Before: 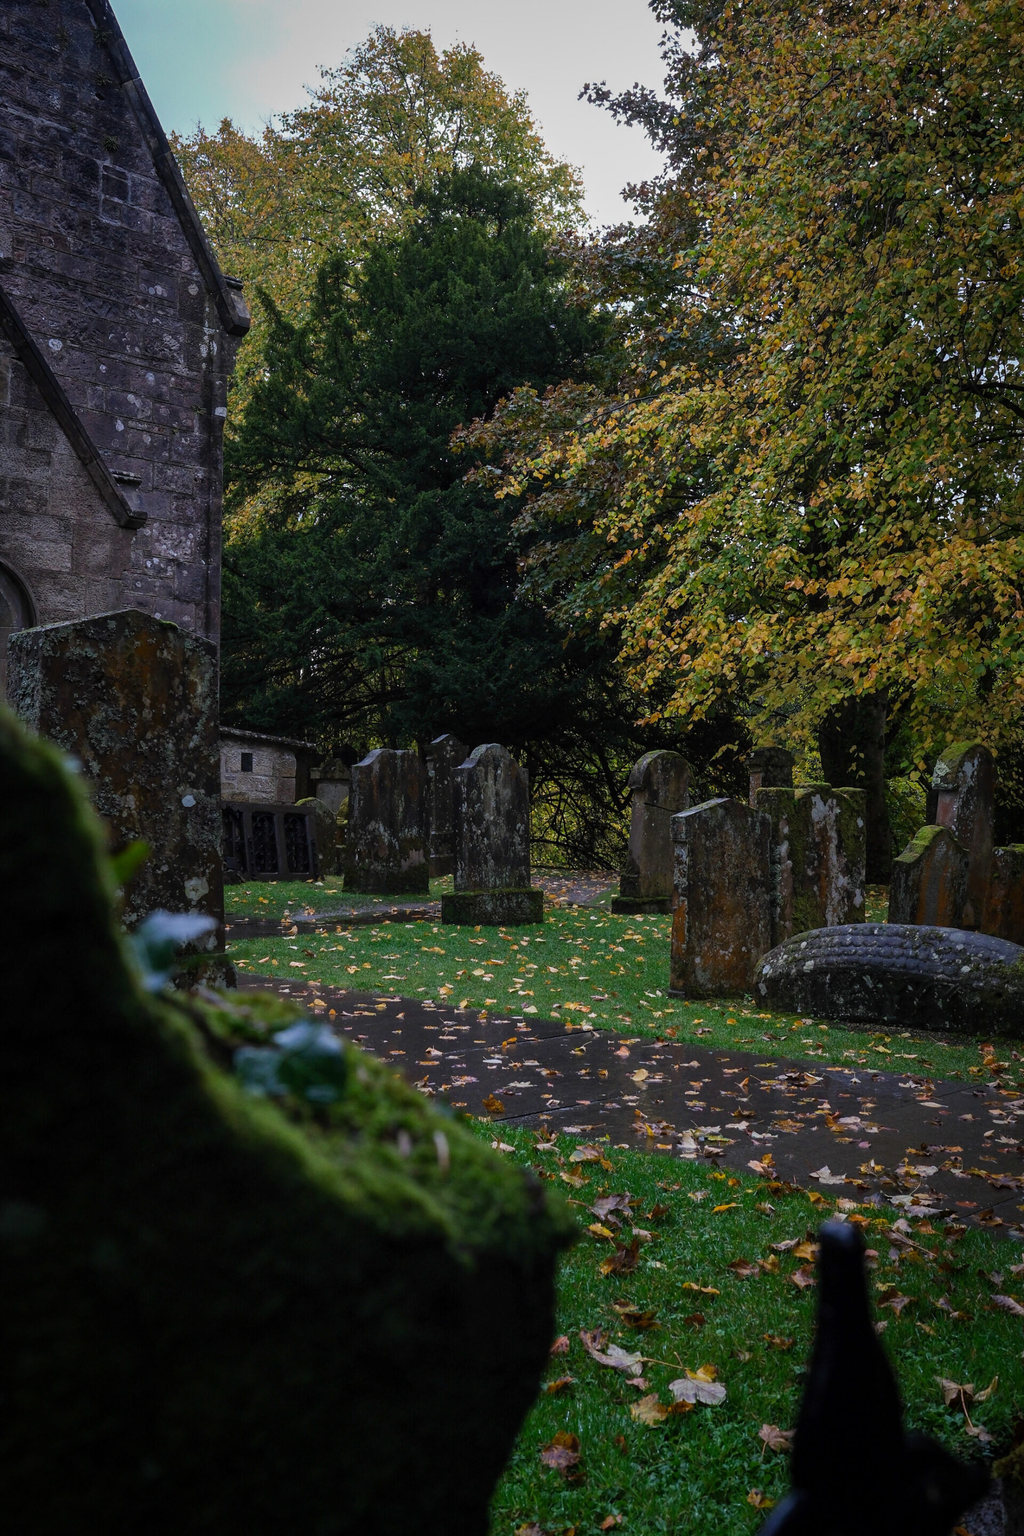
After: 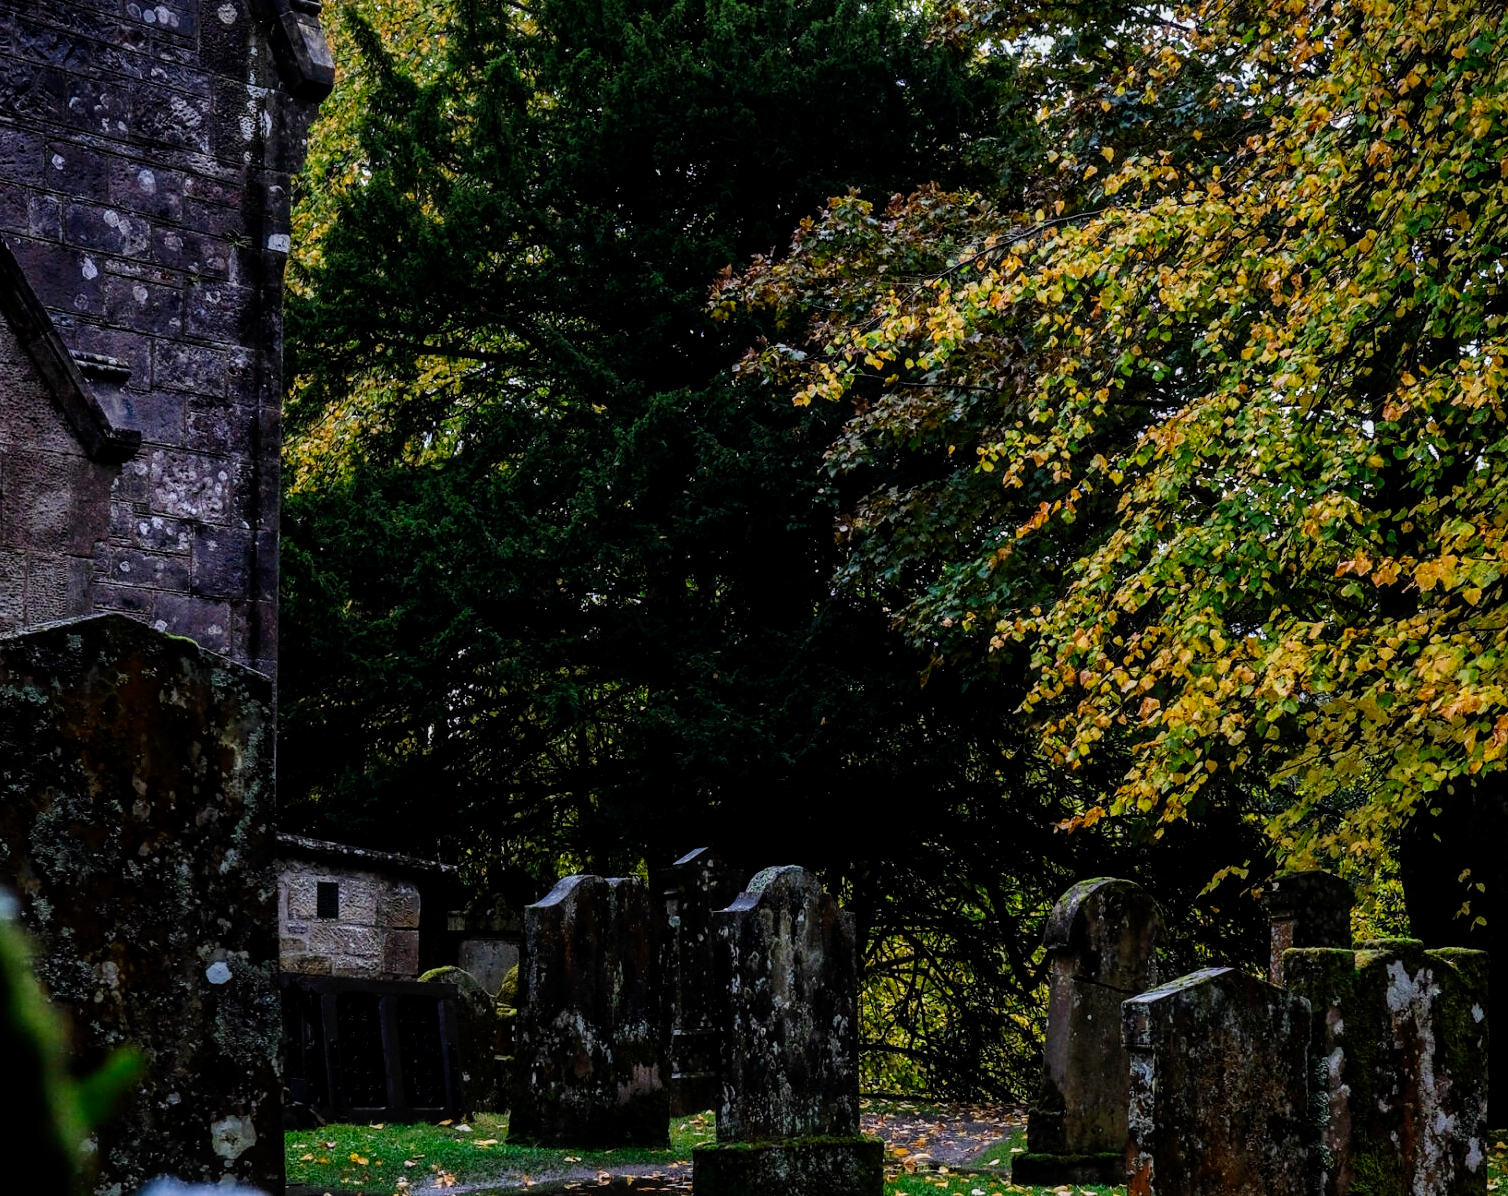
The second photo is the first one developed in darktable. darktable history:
local contrast: on, module defaults
tone curve: curves: ch0 [(0, 0) (0.003, 0) (0.011, 0.002) (0.025, 0.004) (0.044, 0.007) (0.069, 0.015) (0.1, 0.025) (0.136, 0.04) (0.177, 0.09) (0.224, 0.152) (0.277, 0.239) (0.335, 0.335) (0.399, 0.43) (0.468, 0.524) (0.543, 0.621) (0.623, 0.712) (0.709, 0.789) (0.801, 0.871) (0.898, 0.951) (1, 1)], preserve colors none
crop: left 7.036%, top 18.398%, right 14.379%, bottom 40.043%
